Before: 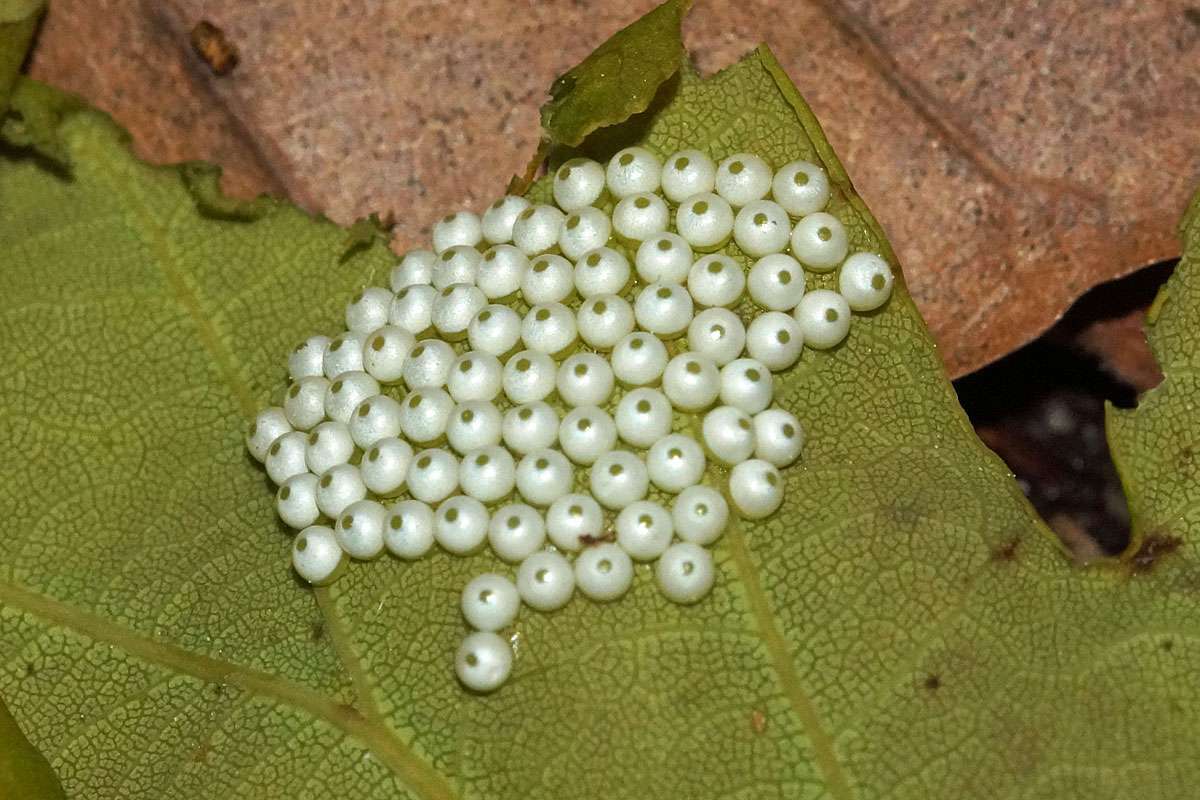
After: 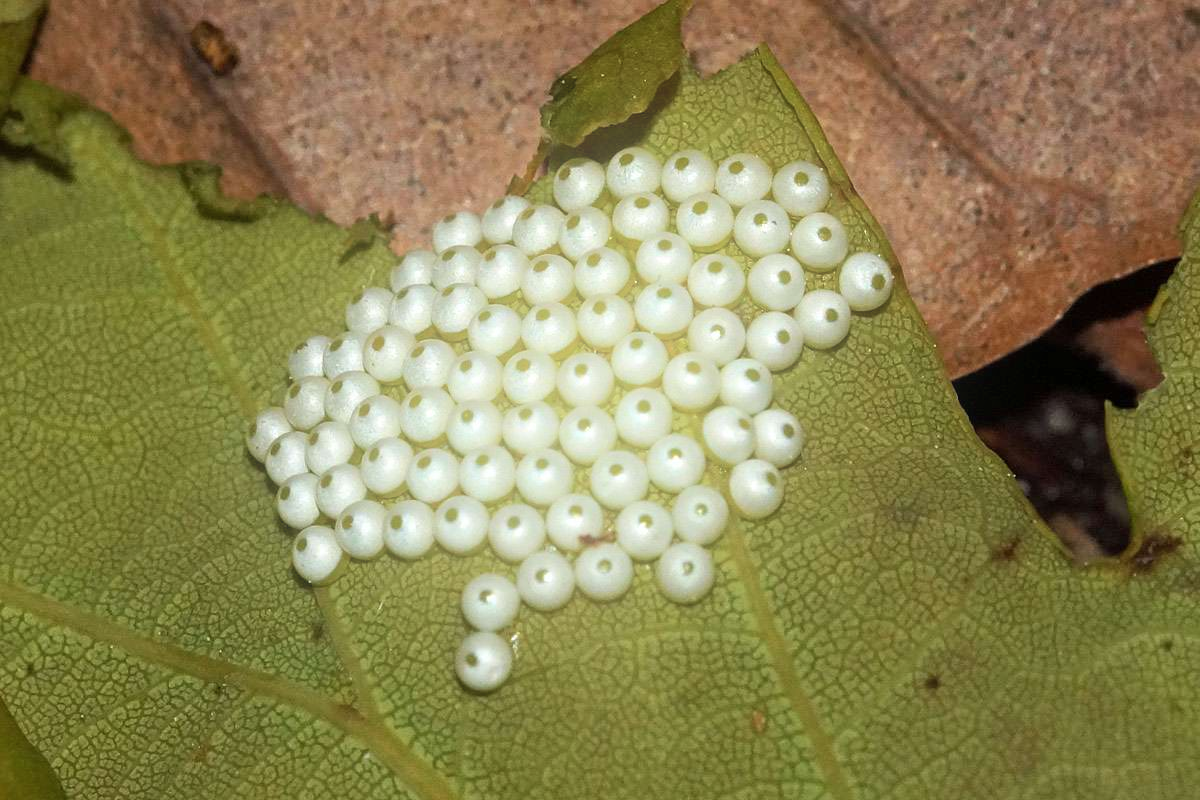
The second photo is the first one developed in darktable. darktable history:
contrast brightness saturation: saturation -0.05
bloom: on, module defaults
